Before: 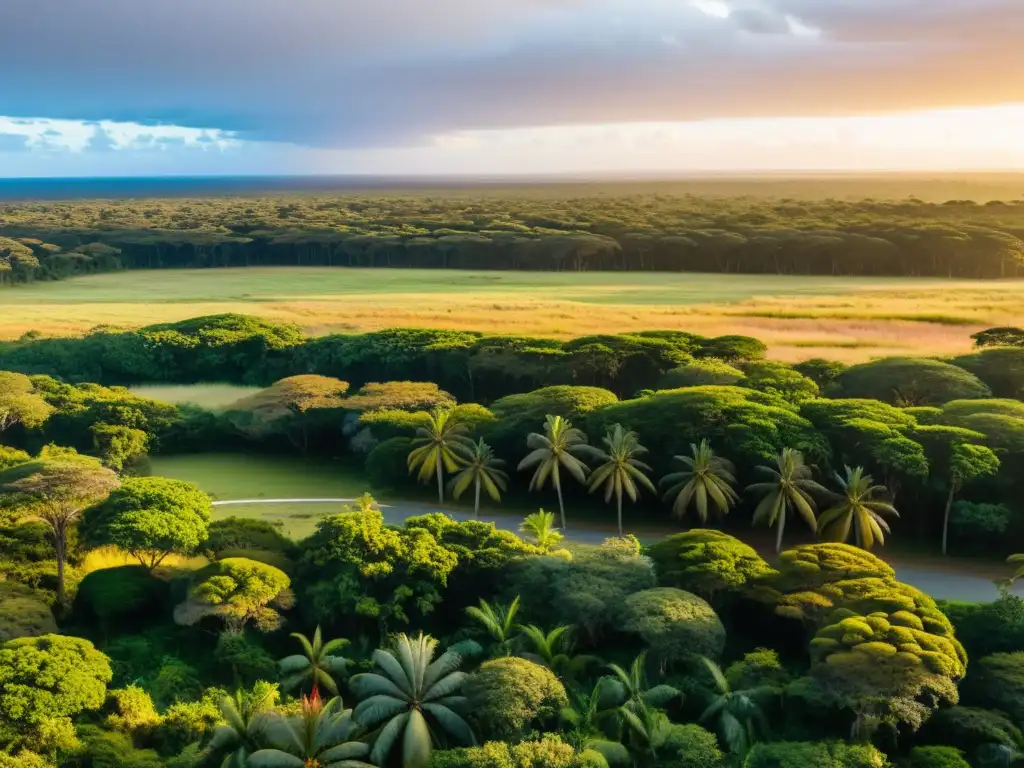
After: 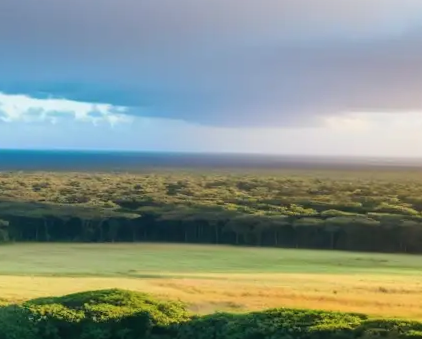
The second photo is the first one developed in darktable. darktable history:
crop and rotate: left 10.817%, top 0.062%, right 47.194%, bottom 53.626%
contrast brightness saturation: saturation -0.05
rotate and perspective: rotation 1.57°, crop left 0.018, crop right 0.982, crop top 0.039, crop bottom 0.961
